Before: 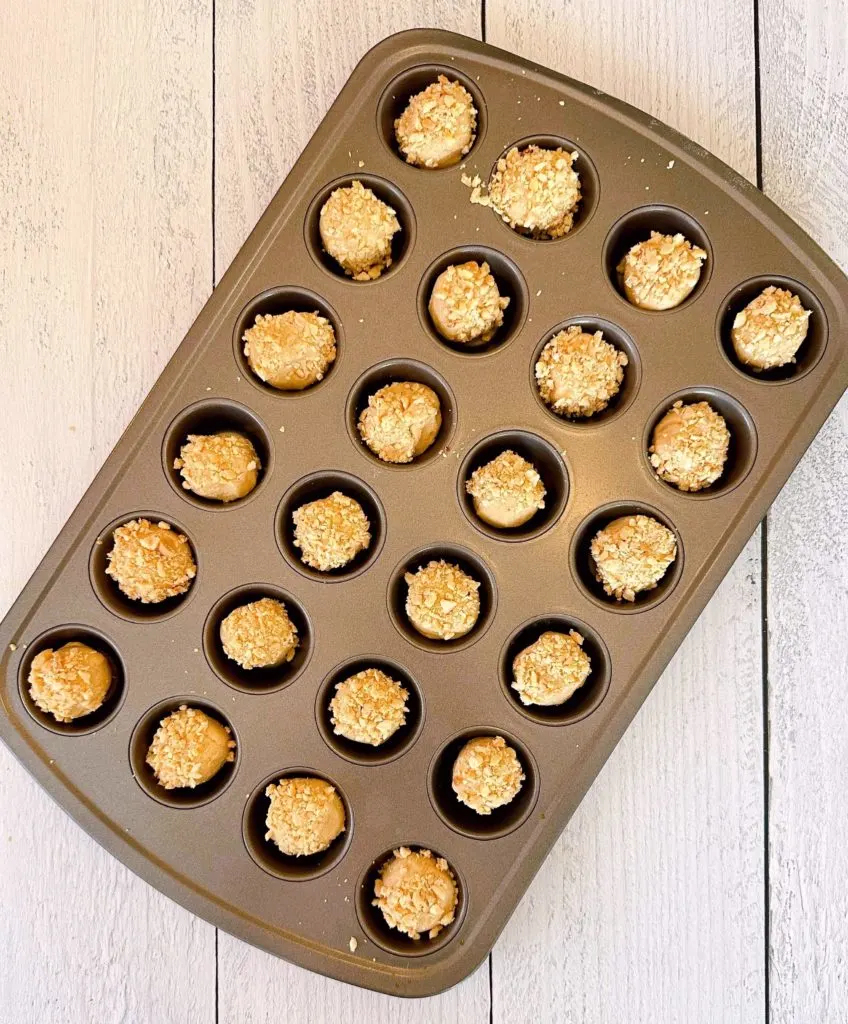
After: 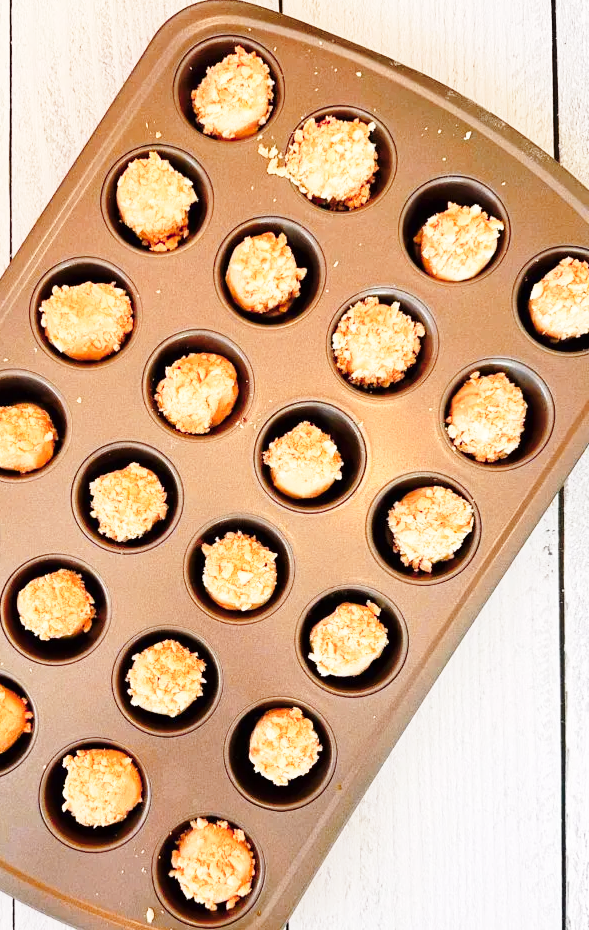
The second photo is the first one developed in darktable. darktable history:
color zones: curves: ch1 [(0.263, 0.53) (0.376, 0.287) (0.487, 0.512) (0.748, 0.547) (1, 0.513)]; ch2 [(0.262, 0.45) (0.751, 0.477)], mix 31.98%
base curve: curves: ch0 [(0, 0) (0.028, 0.03) (0.121, 0.232) (0.46, 0.748) (0.859, 0.968) (1, 1)], preserve colors none
crop and rotate: left 24.034%, top 2.838%, right 6.406%, bottom 6.299%
